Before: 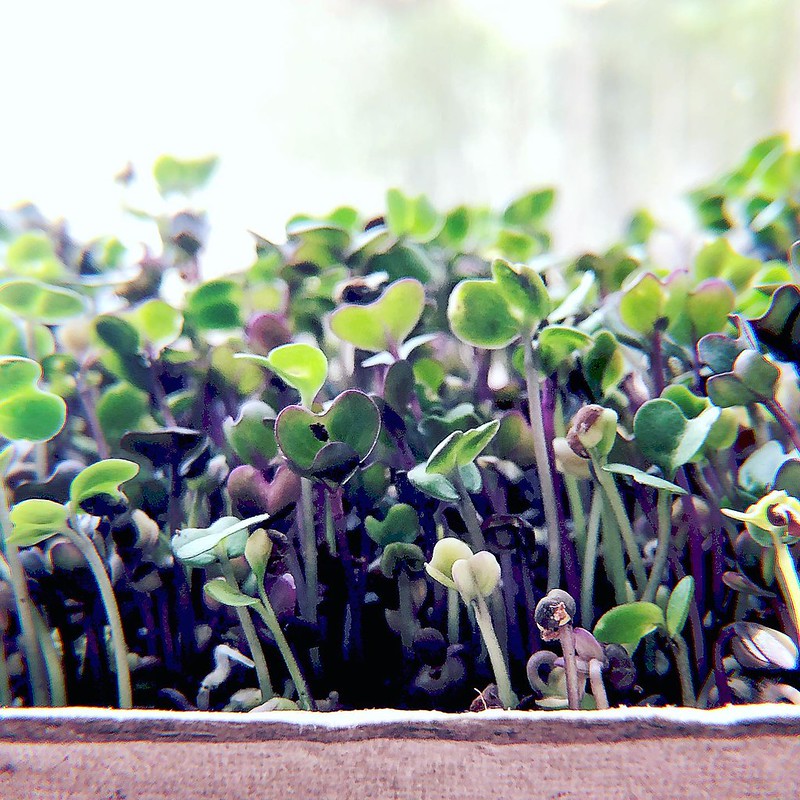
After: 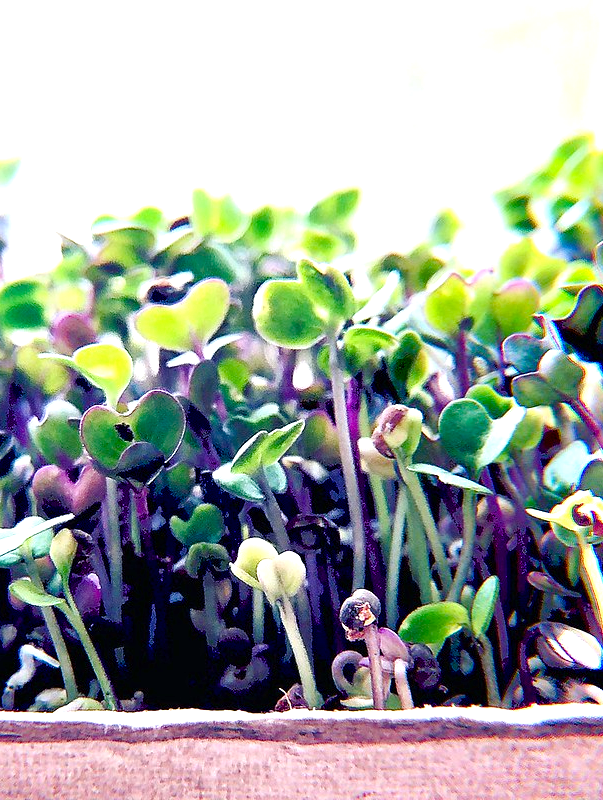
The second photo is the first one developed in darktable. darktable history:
crop and rotate: left 24.6%
color balance rgb: linear chroma grading › shadows -2.2%, linear chroma grading › highlights -15%, linear chroma grading › global chroma -10%, linear chroma grading › mid-tones -10%, perceptual saturation grading › global saturation 45%, perceptual saturation grading › highlights -50%, perceptual saturation grading › shadows 30%, perceptual brilliance grading › global brilliance 18%, global vibrance 45%
